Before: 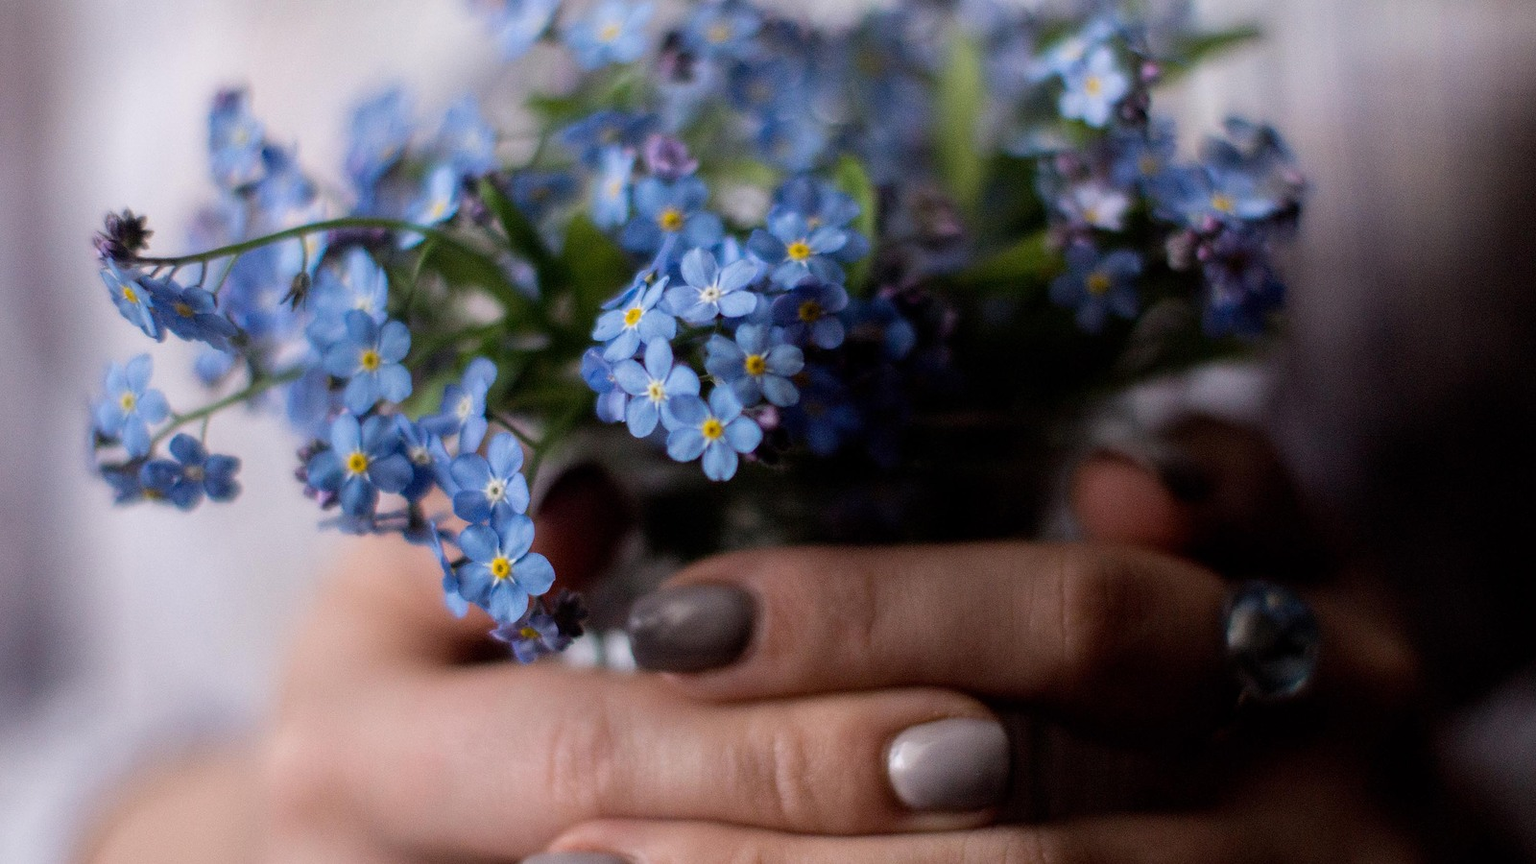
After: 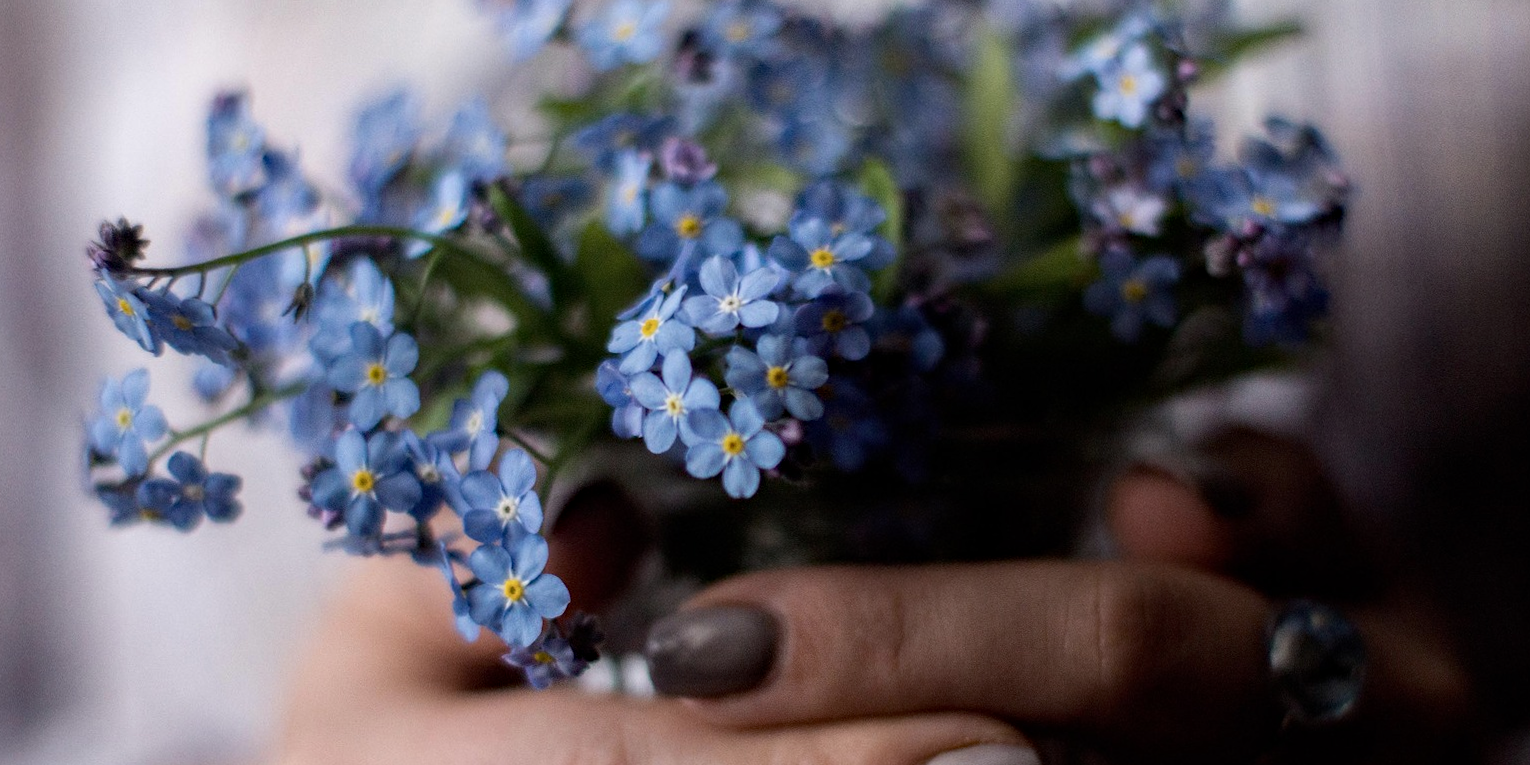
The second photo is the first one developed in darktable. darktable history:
crop and rotate: angle 0.257°, left 0.205%, right 3.395%, bottom 14.277%
contrast brightness saturation: contrast 0.108, saturation -0.17
haze removal: compatibility mode true, adaptive false
